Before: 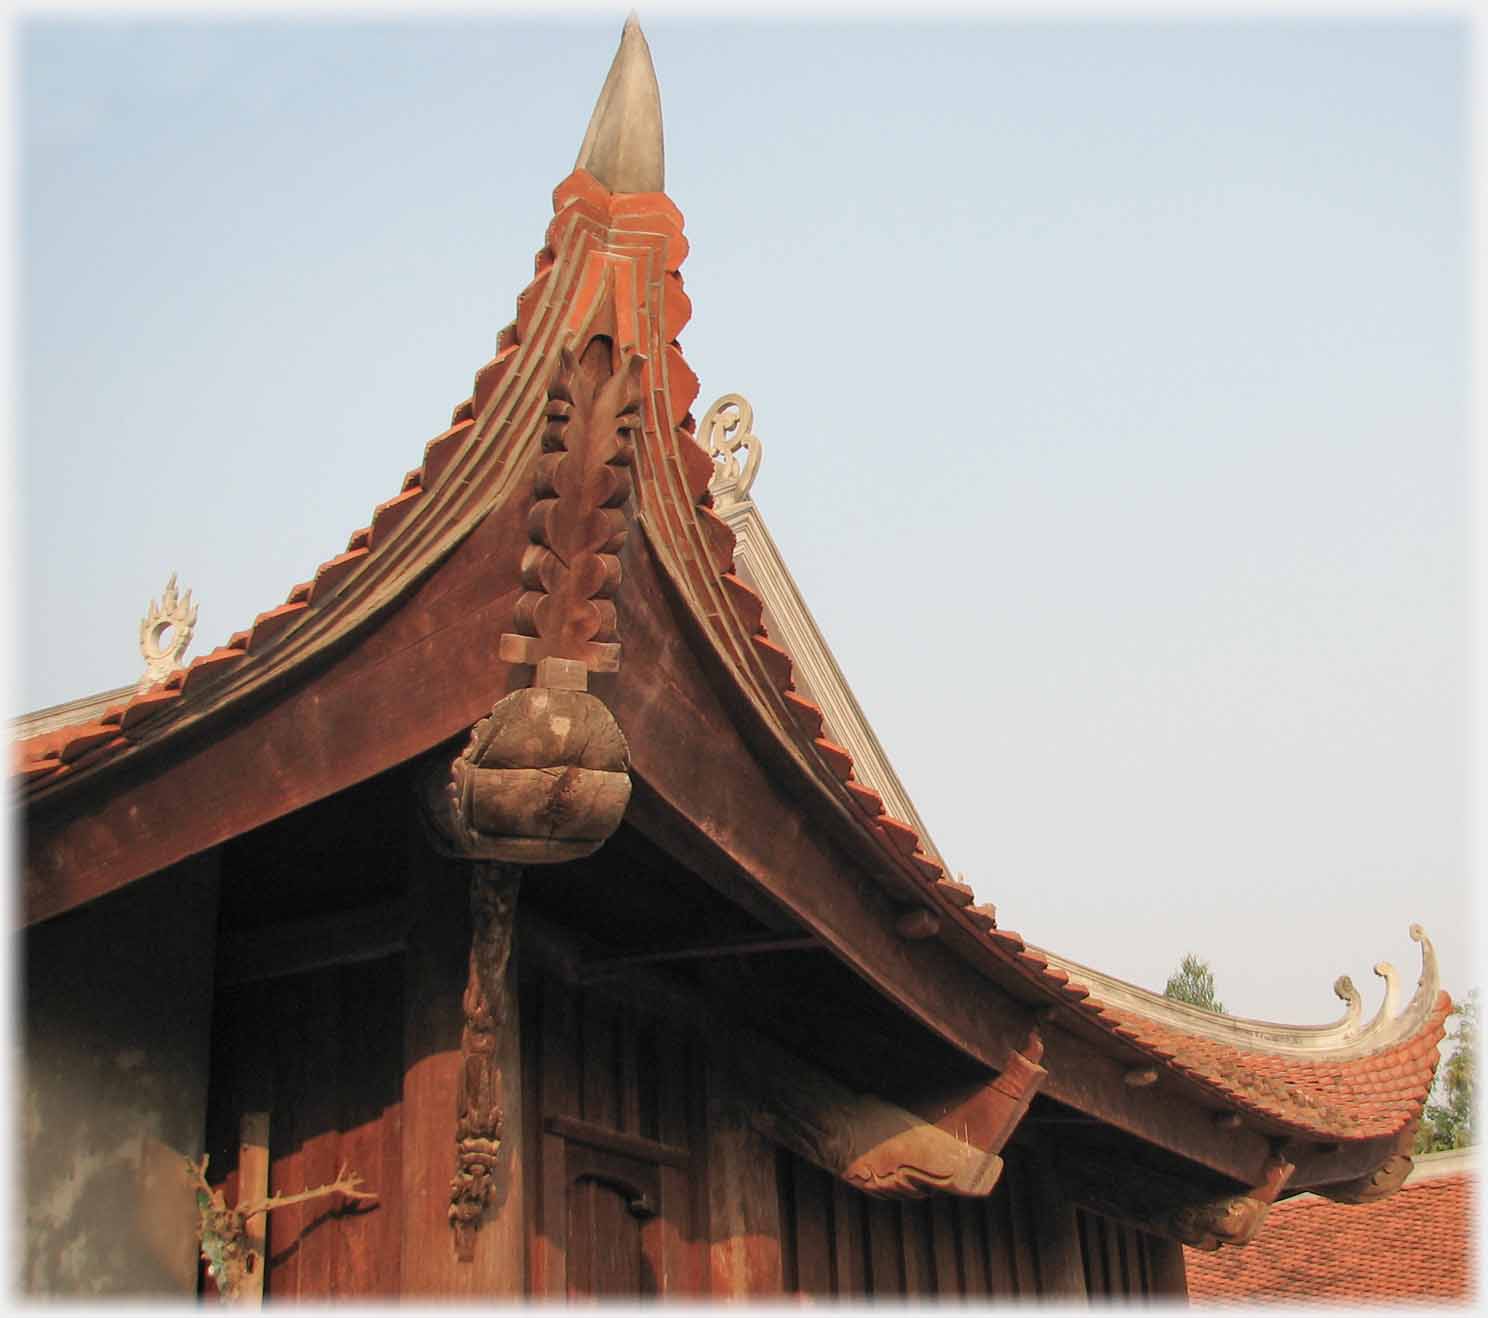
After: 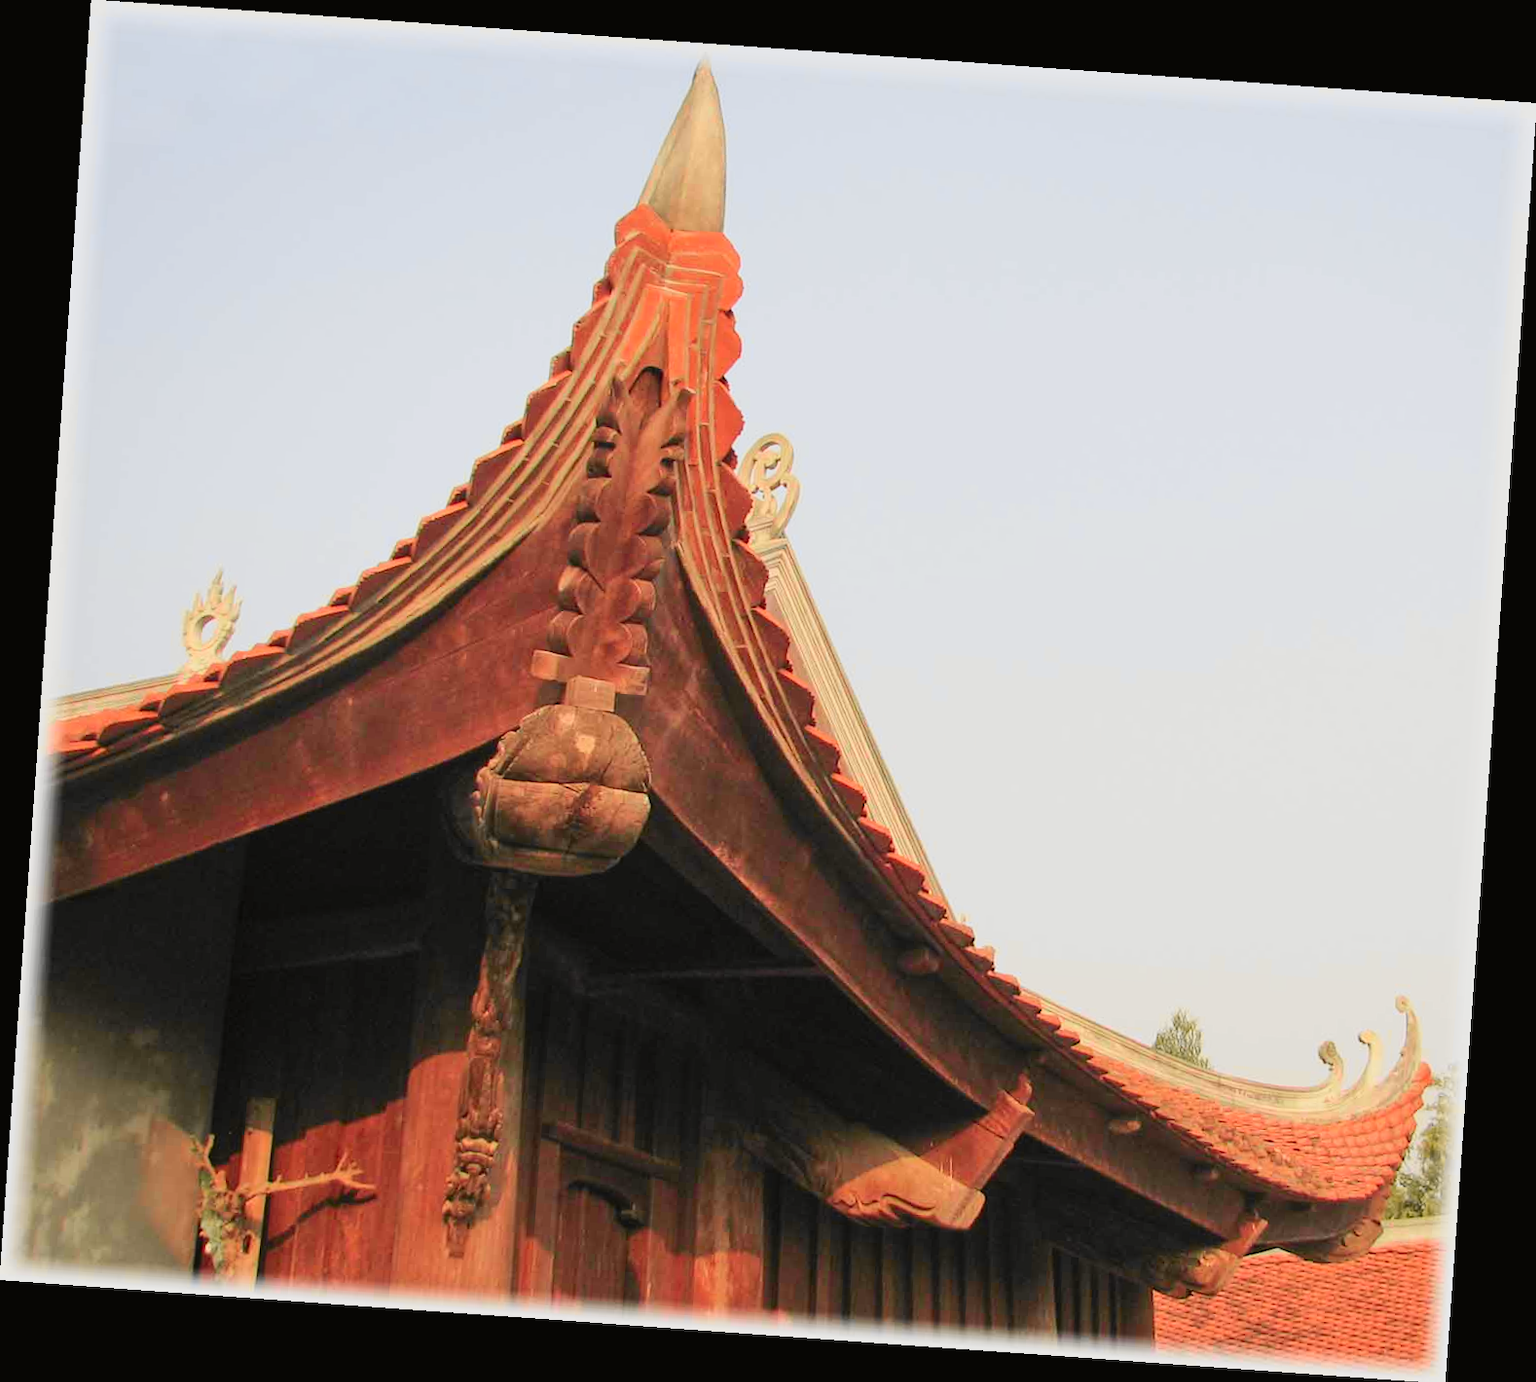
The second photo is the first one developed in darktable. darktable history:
rotate and perspective: rotation 4.1°, automatic cropping off
tone curve: curves: ch0 [(0, 0.017) (0.239, 0.277) (0.508, 0.593) (0.826, 0.855) (1, 0.945)]; ch1 [(0, 0) (0.401, 0.42) (0.442, 0.47) (0.492, 0.498) (0.511, 0.504) (0.555, 0.586) (0.681, 0.739) (1, 1)]; ch2 [(0, 0) (0.411, 0.433) (0.5, 0.504) (0.545, 0.574) (1, 1)], color space Lab, independent channels, preserve colors none
